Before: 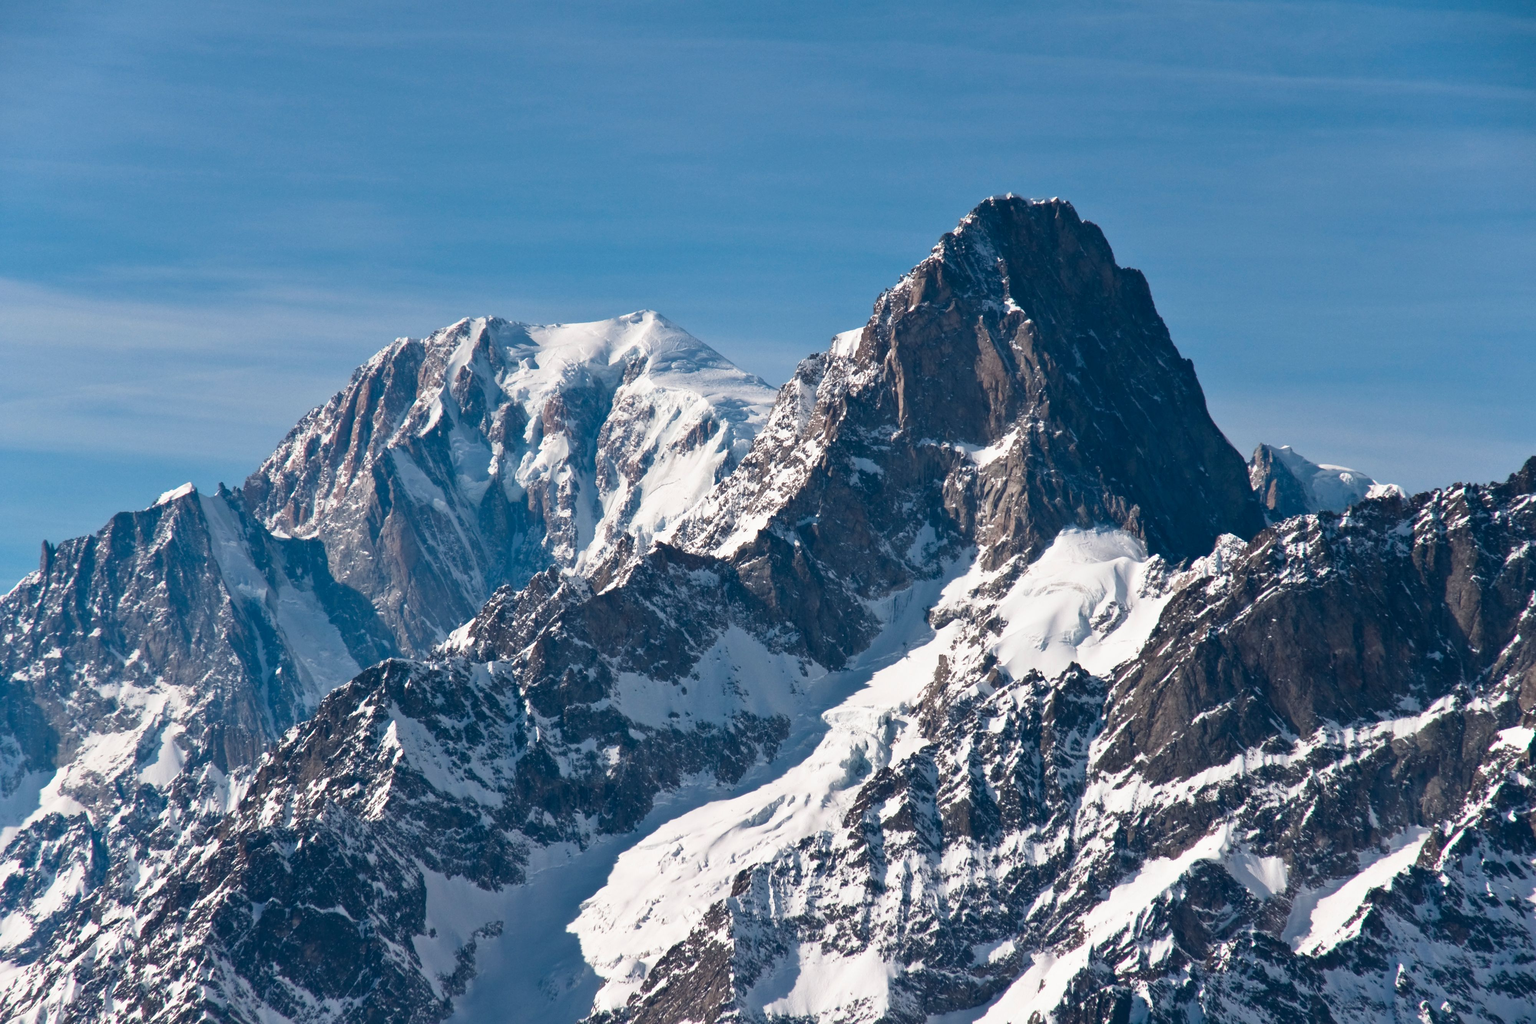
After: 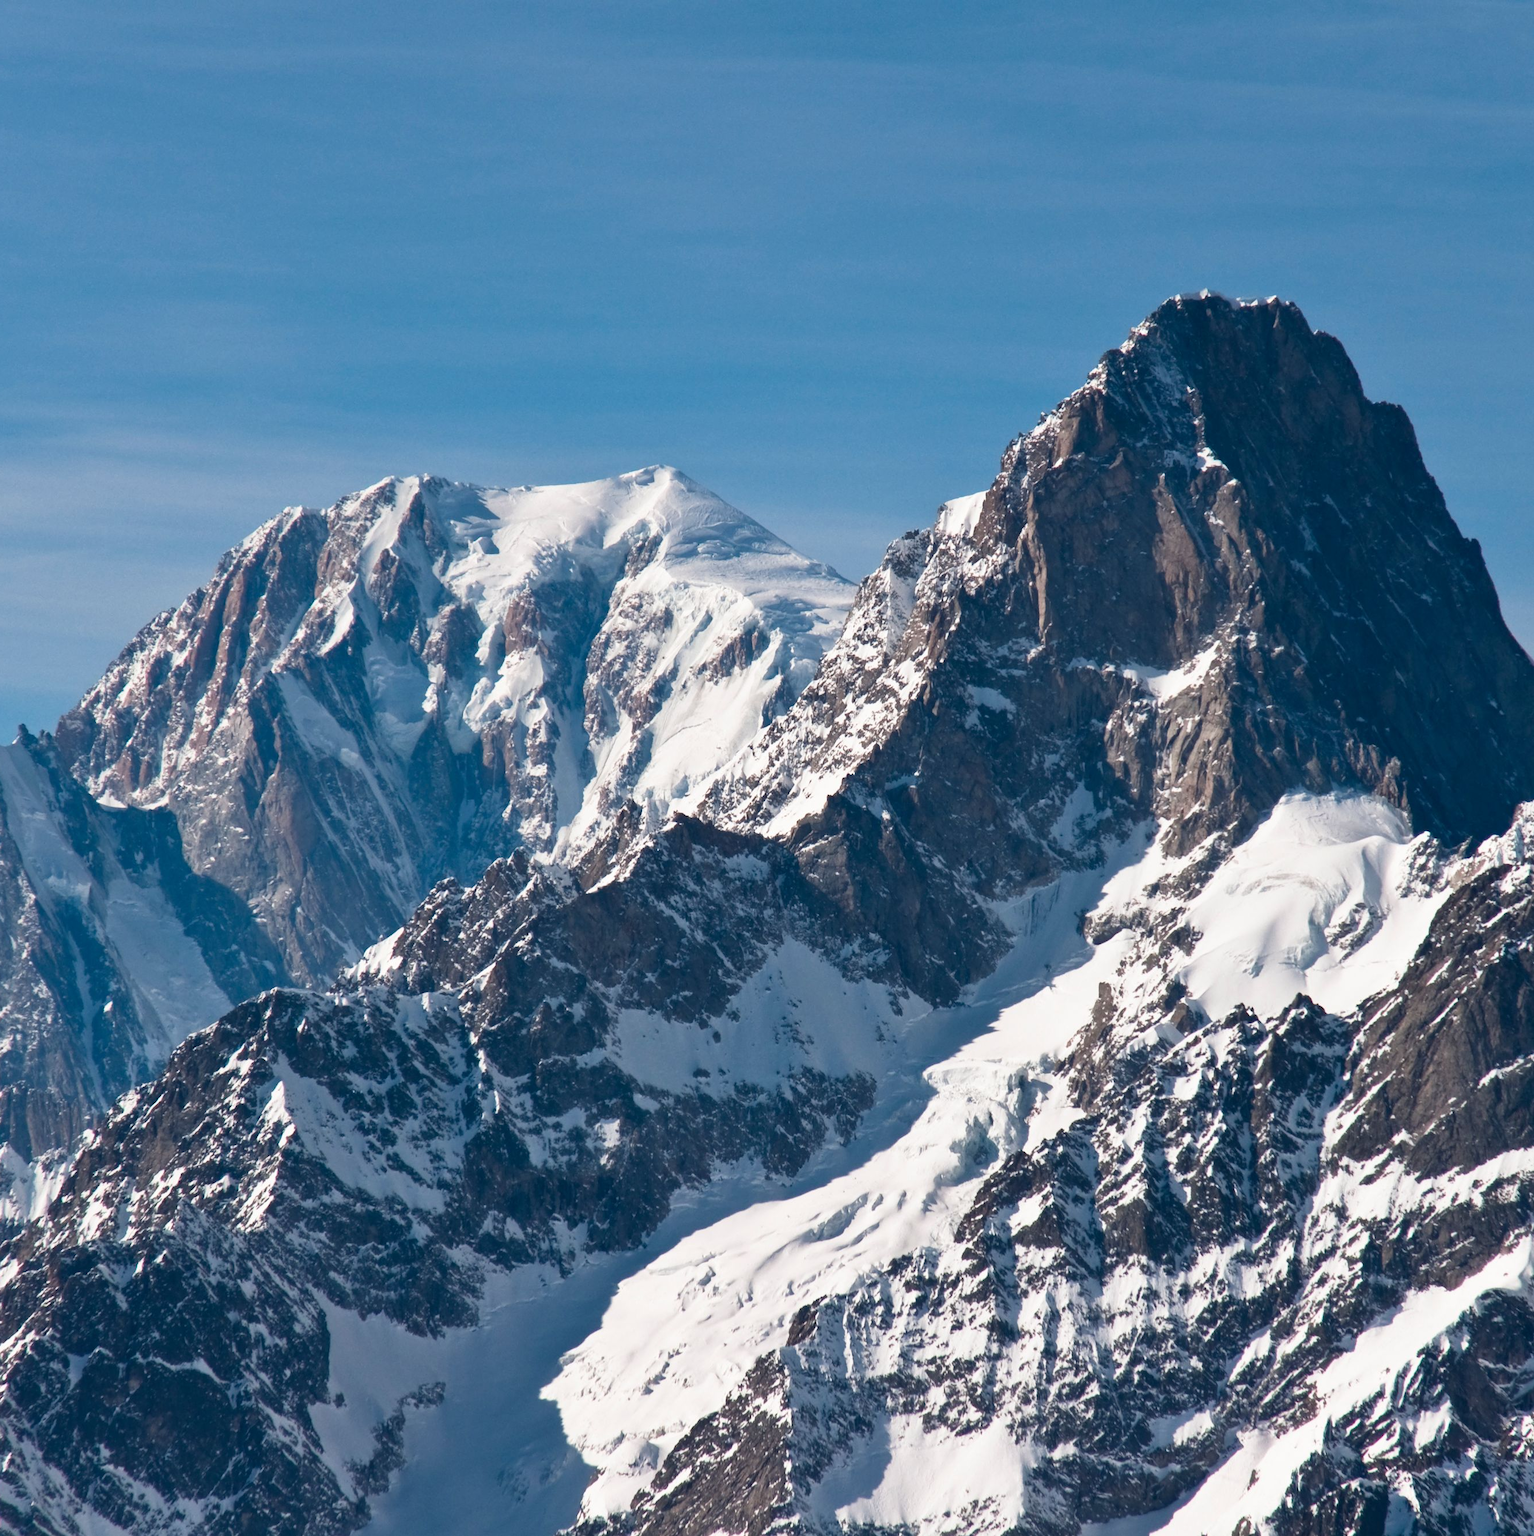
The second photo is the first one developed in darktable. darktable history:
crop and rotate: left 13.468%, right 19.913%
